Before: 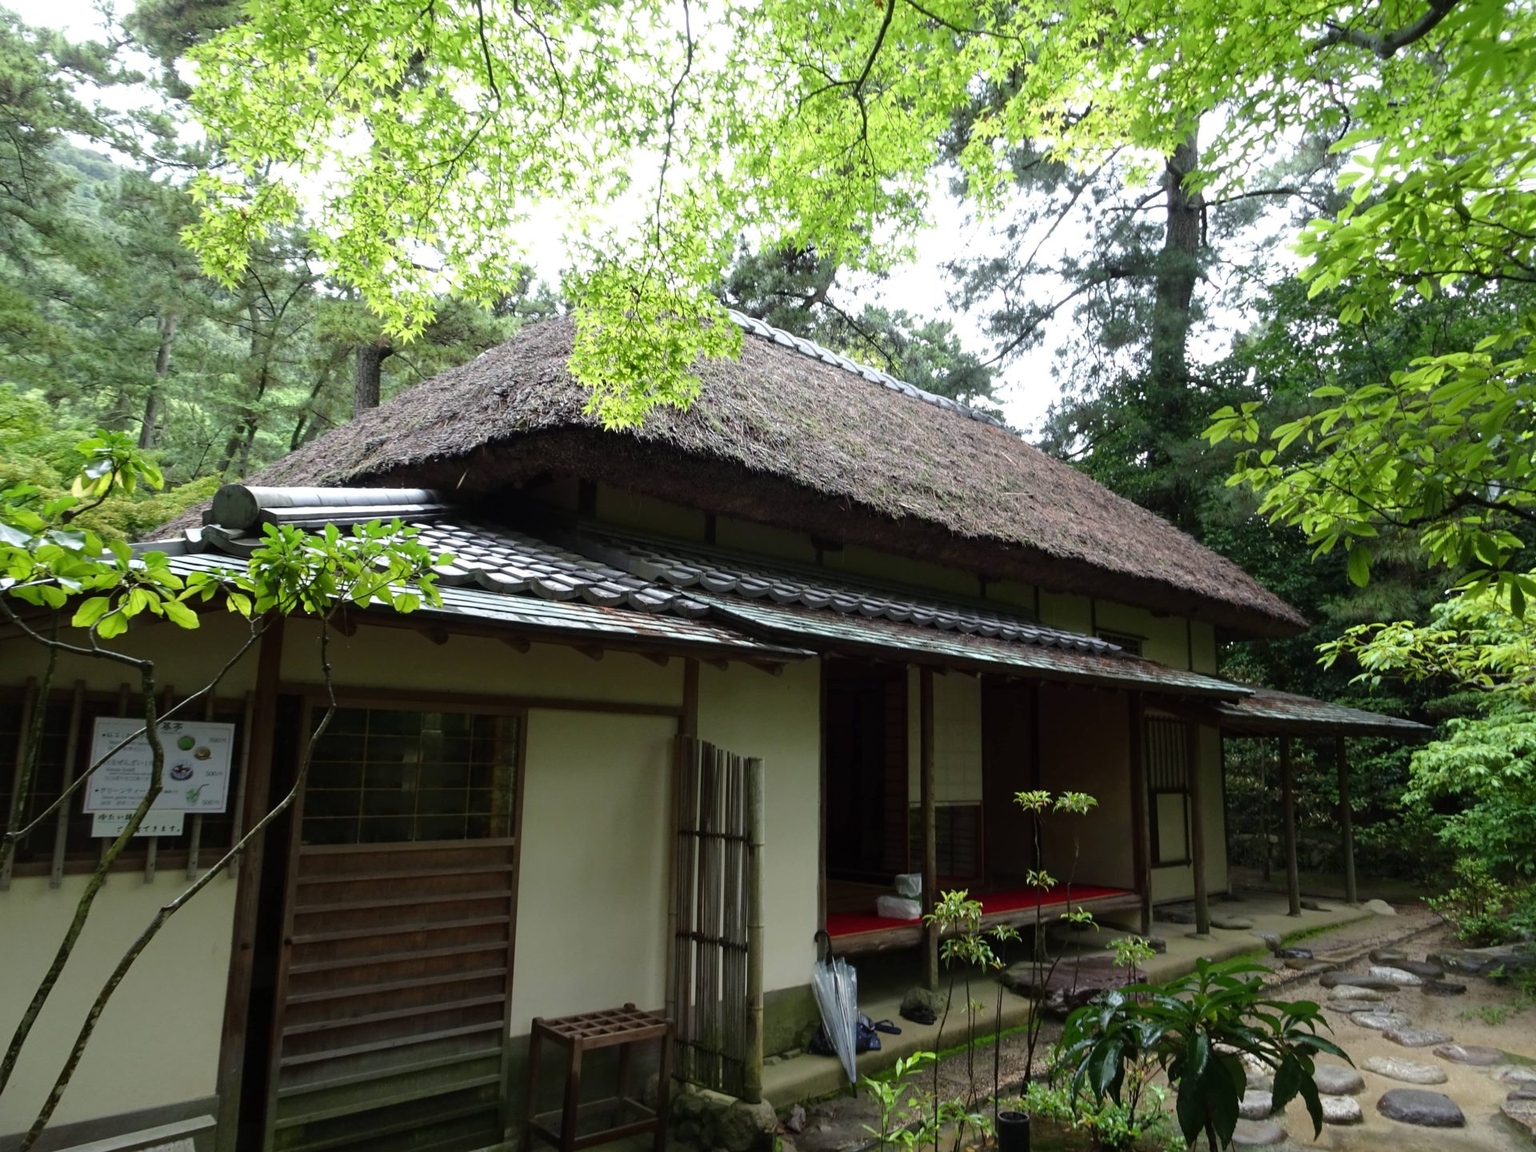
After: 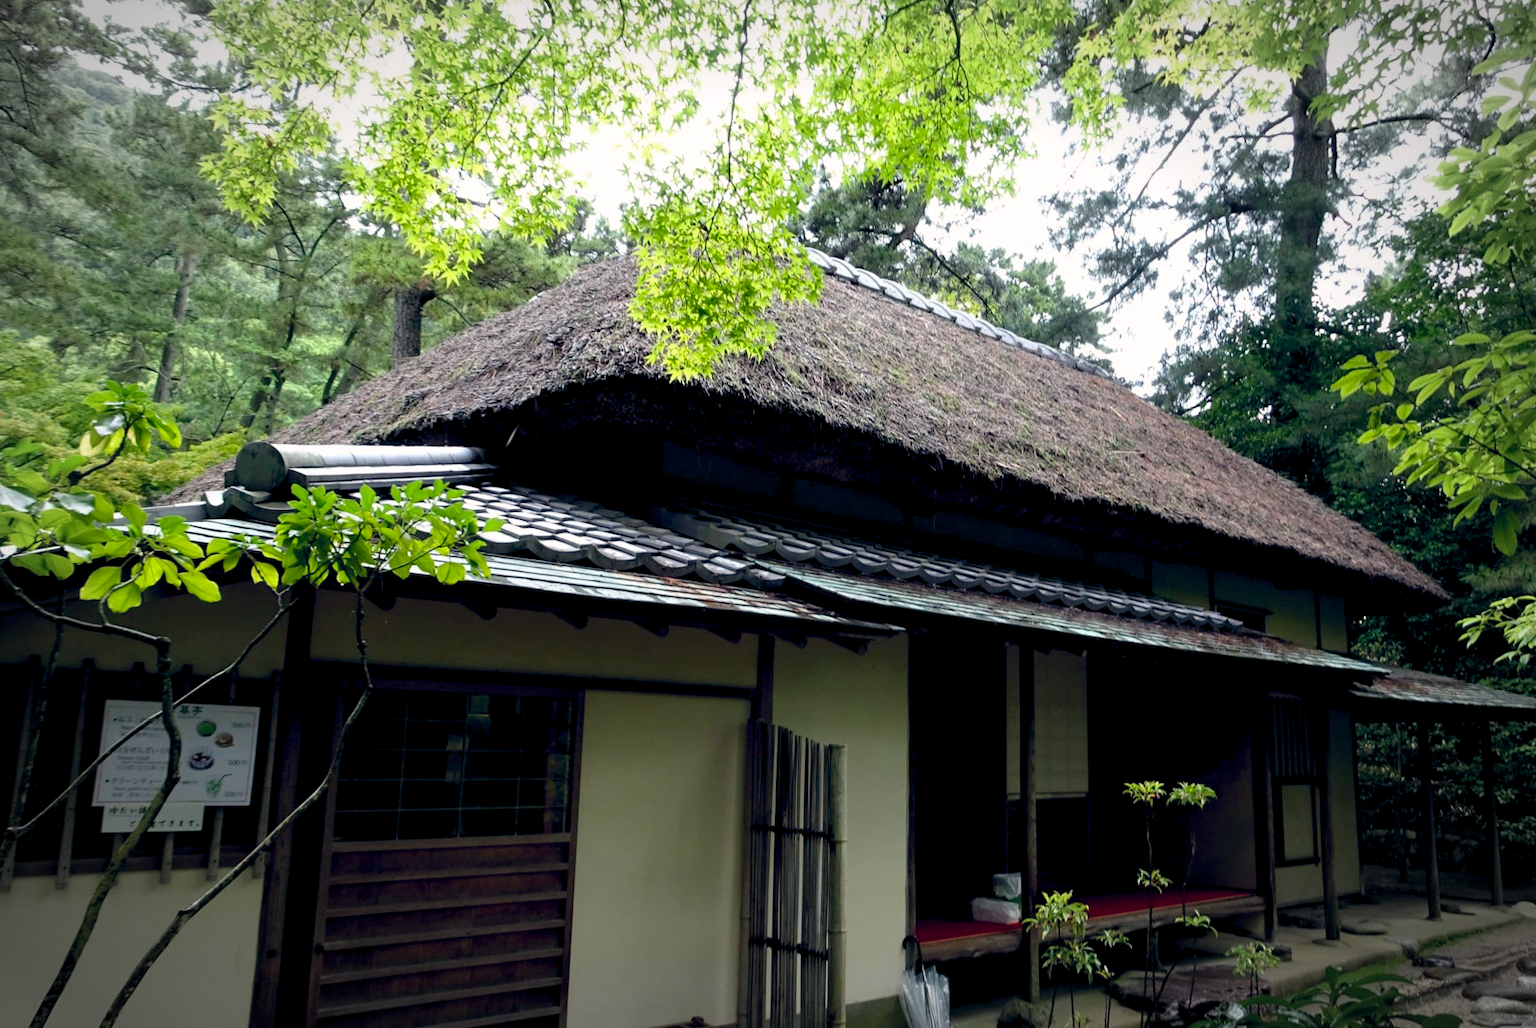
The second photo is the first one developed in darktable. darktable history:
exposure: black level correction 0.009, compensate highlight preservation false
crop: top 7.49%, right 9.717%, bottom 11.943%
color balance rgb: shadows lift › hue 87.51°, highlights gain › chroma 0.68%, highlights gain › hue 55.1°, global offset › chroma 0.13%, global offset › hue 253.66°, linear chroma grading › global chroma 0.5%, perceptual saturation grading › global saturation 16.38%
vignetting: automatic ratio true
